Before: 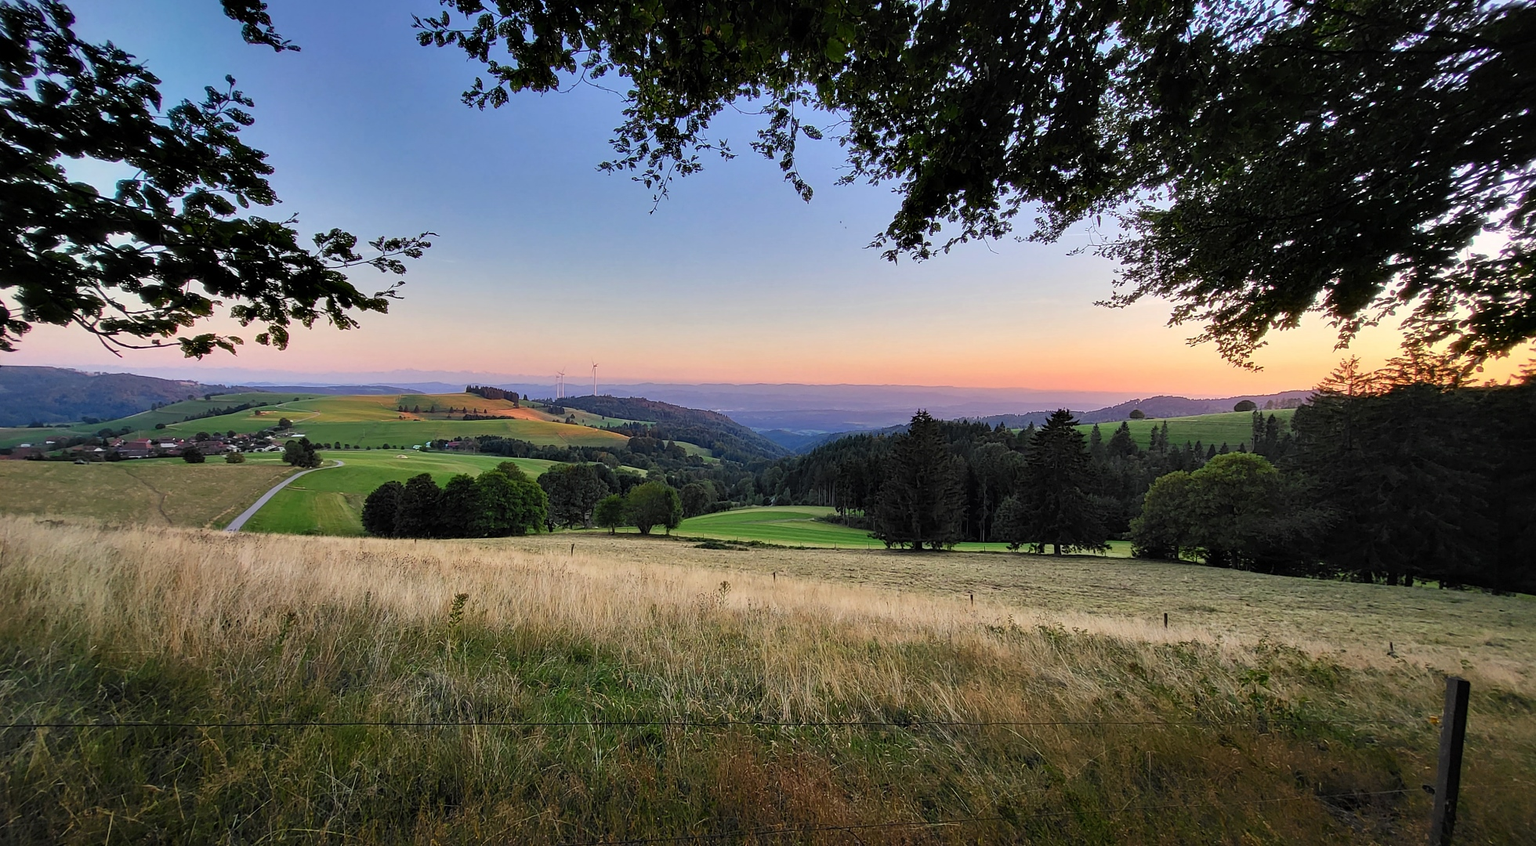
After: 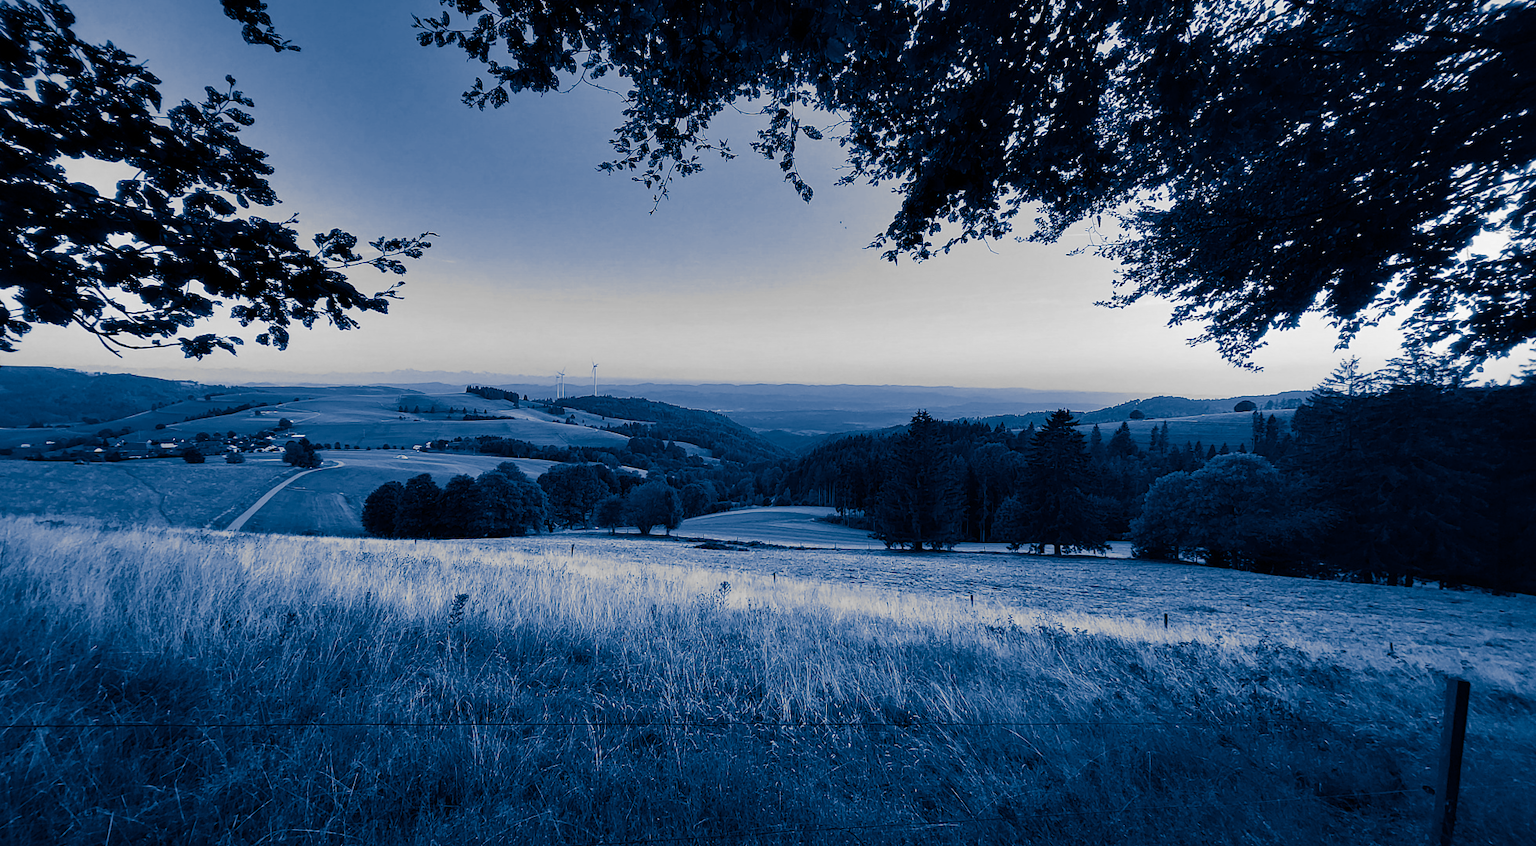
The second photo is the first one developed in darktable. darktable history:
monochrome: a 32, b 64, size 2.3
split-toning: shadows › hue 226.8°, shadows › saturation 1, highlights › saturation 0, balance -61.41
